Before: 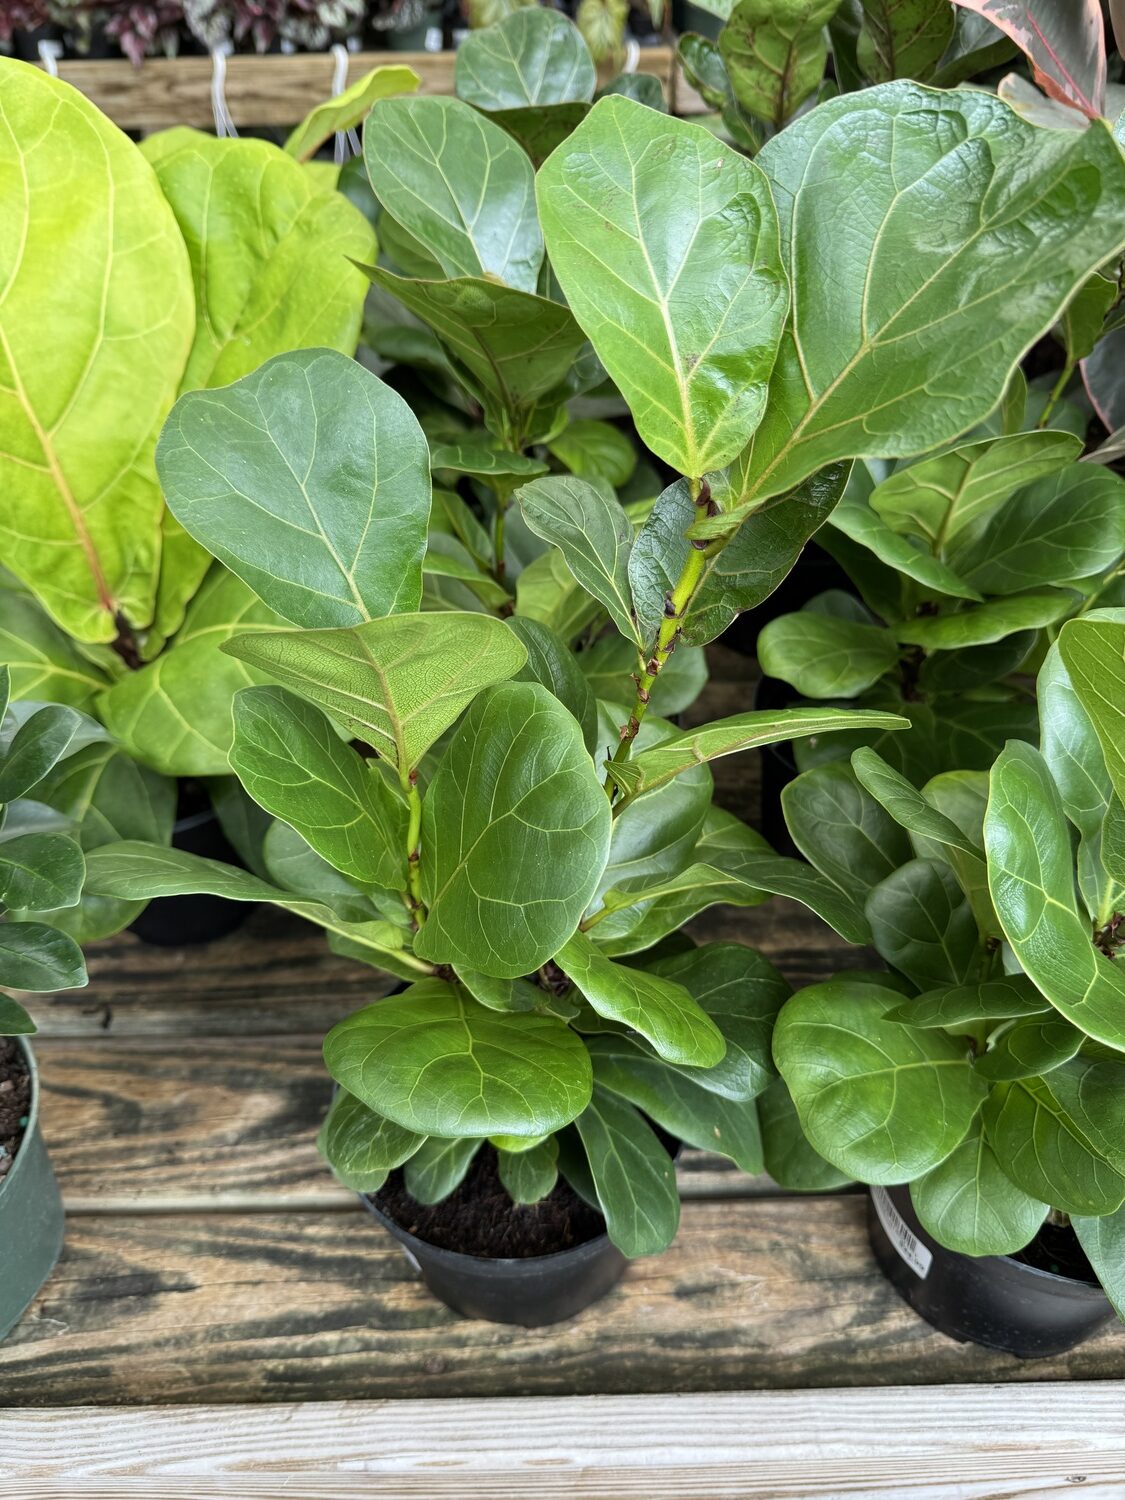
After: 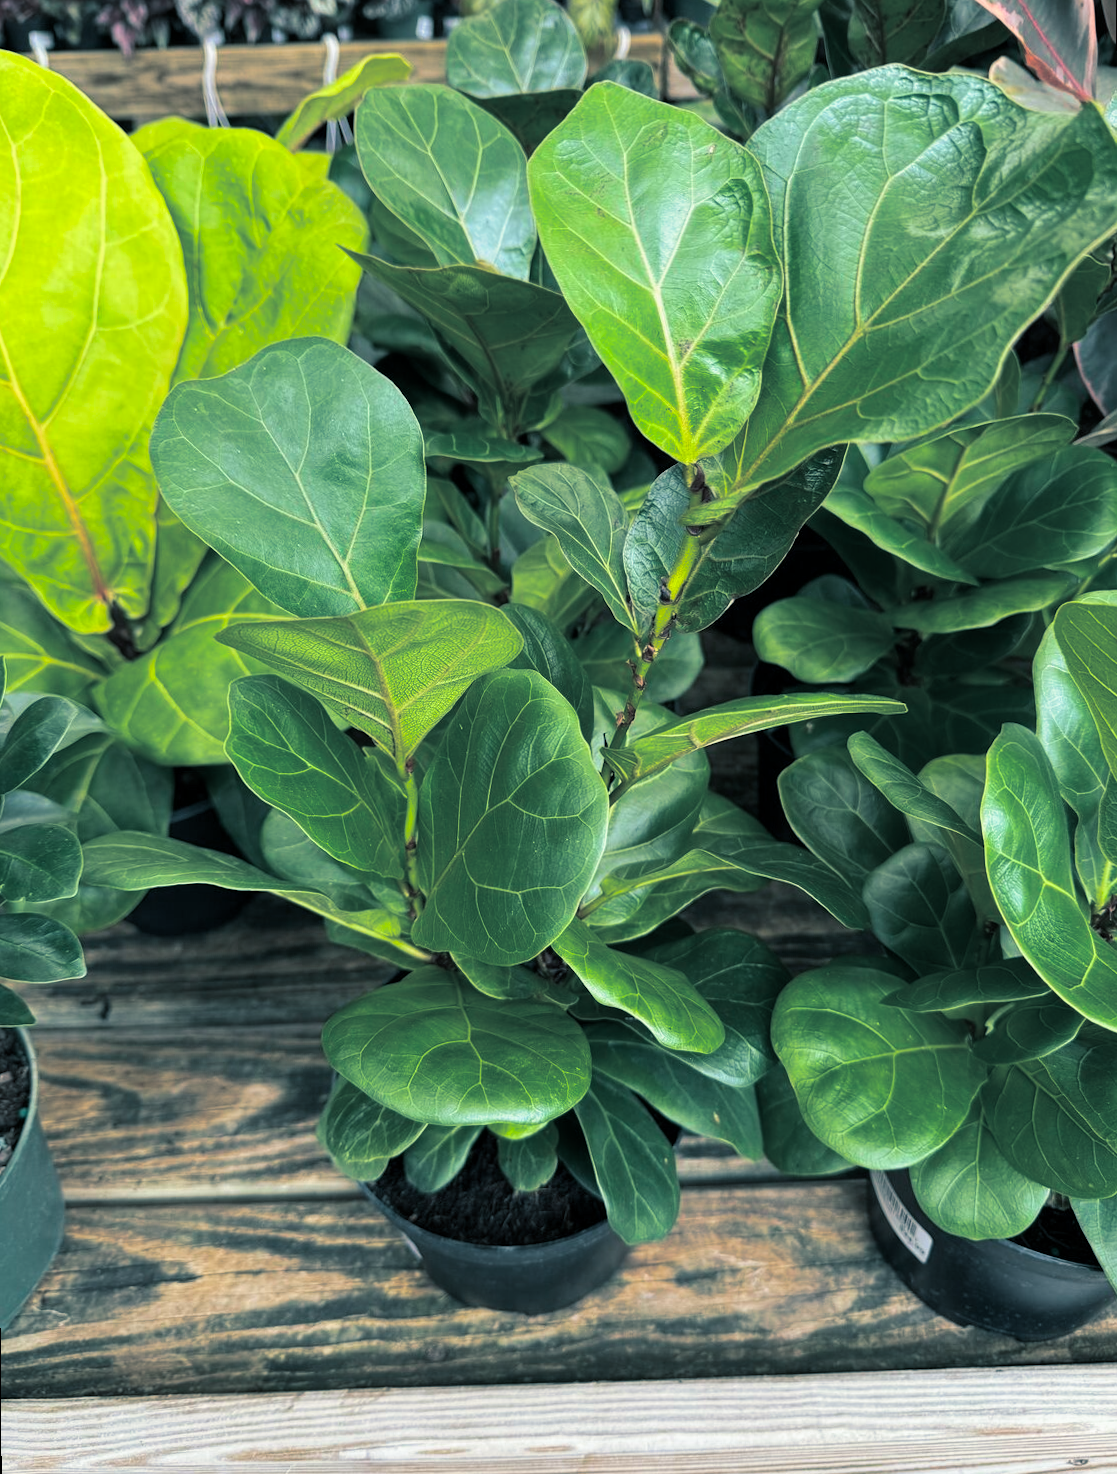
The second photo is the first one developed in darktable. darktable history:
rotate and perspective: rotation -0.45°, automatic cropping original format, crop left 0.008, crop right 0.992, crop top 0.012, crop bottom 0.988
split-toning: shadows › hue 205.2°, shadows › saturation 0.43, highlights › hue 54°, highlights › saturation 0.54
color balance rgb: linear chroma grading › shadows -8%, linear chroma grading › global chroma 10%, perceptual saturation grading › global saturation 2%, perceptual saturation grading › highlights -2%, perceptual saturation grading › mid-tones 4%, perceptual saturation grading › shadows 8%, perceptual brilliance grading › global brilliance 2%, perceptual brilliance grading › highlights -4%, global vibrance 16%, saturation formula JzAzBz (2021)
